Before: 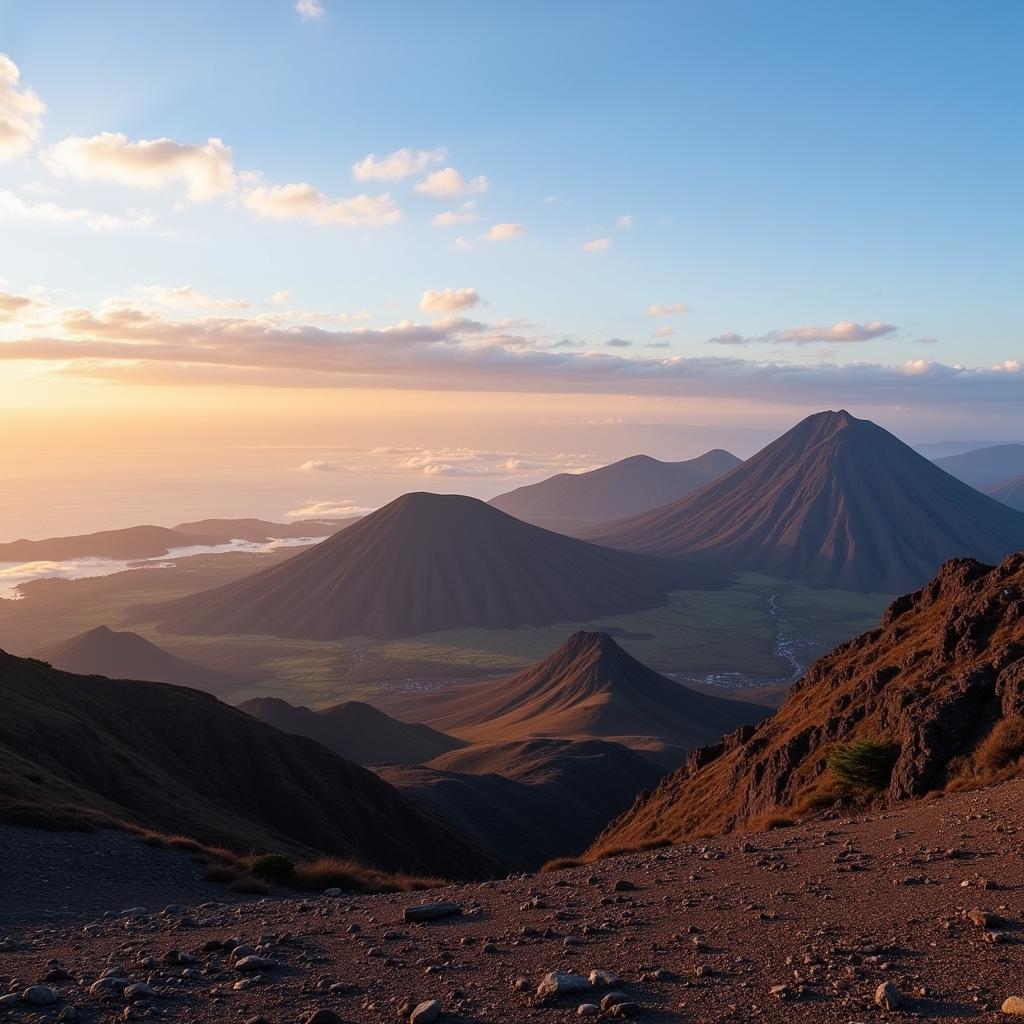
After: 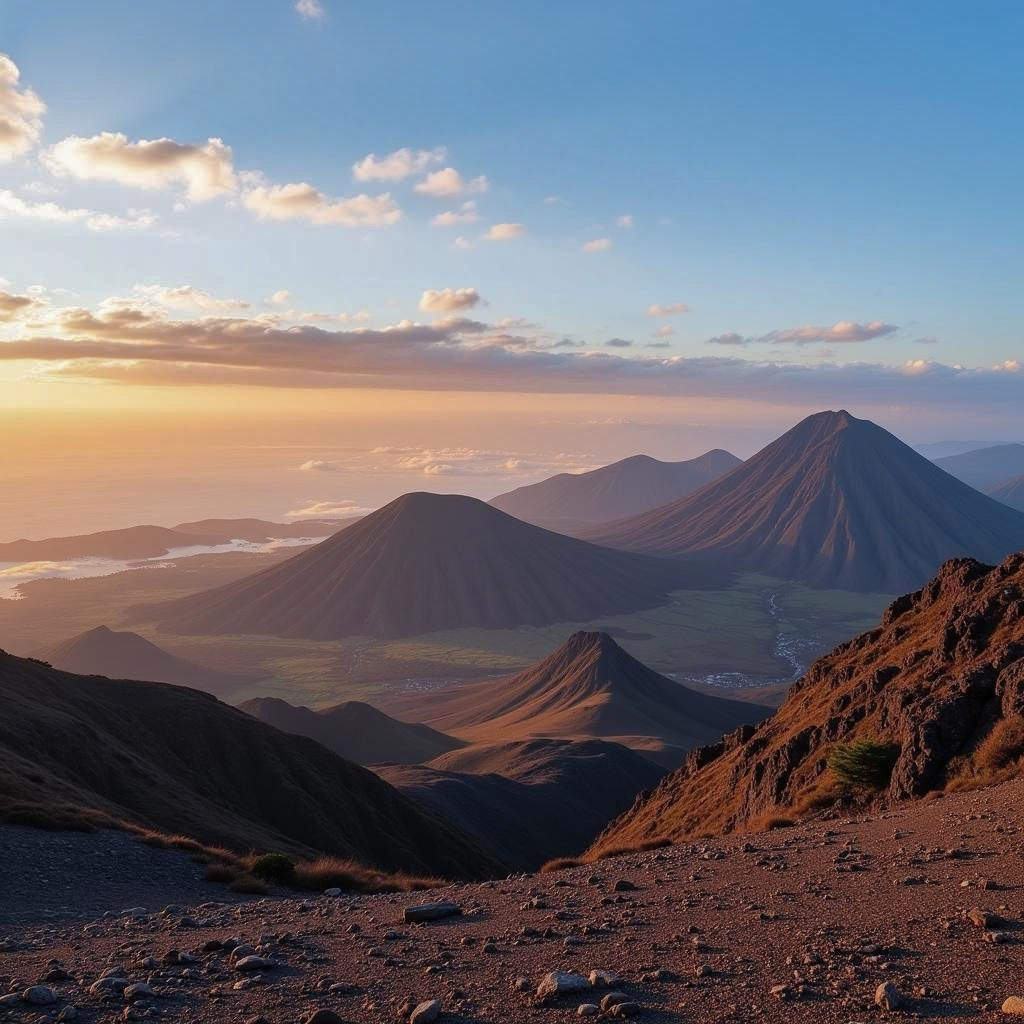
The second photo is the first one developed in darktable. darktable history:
shadows and highlights: shadows 40.25, highlights -59.88
